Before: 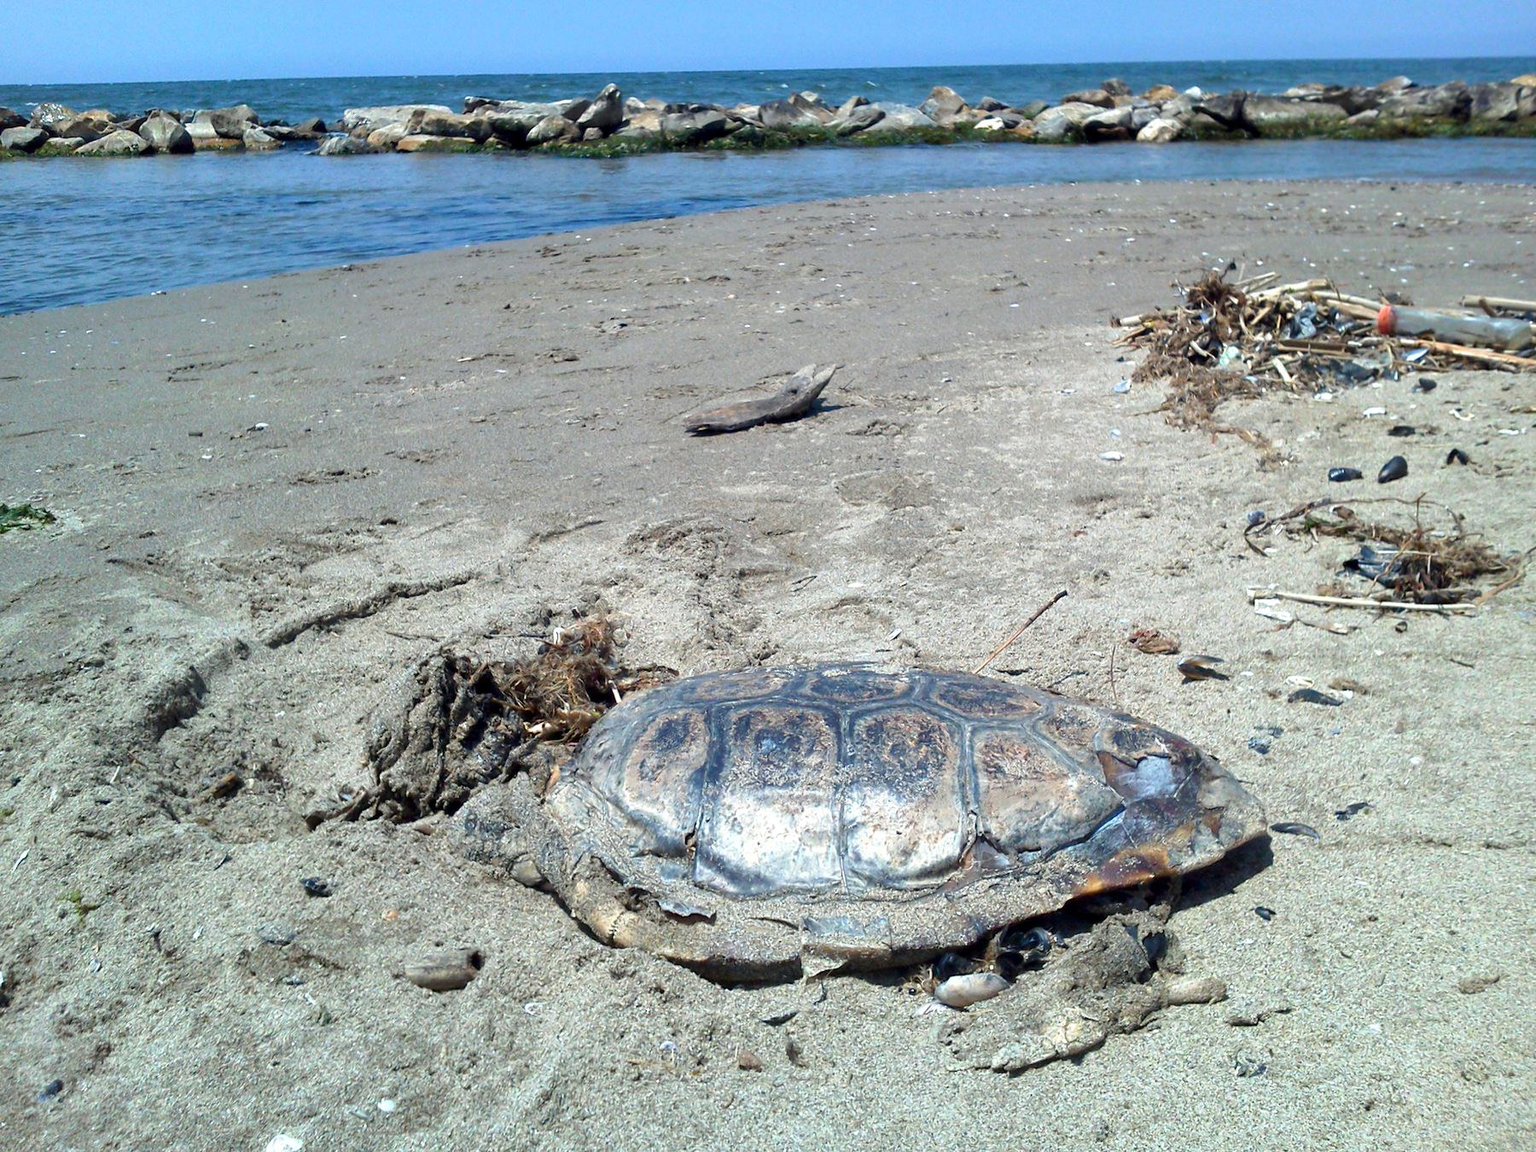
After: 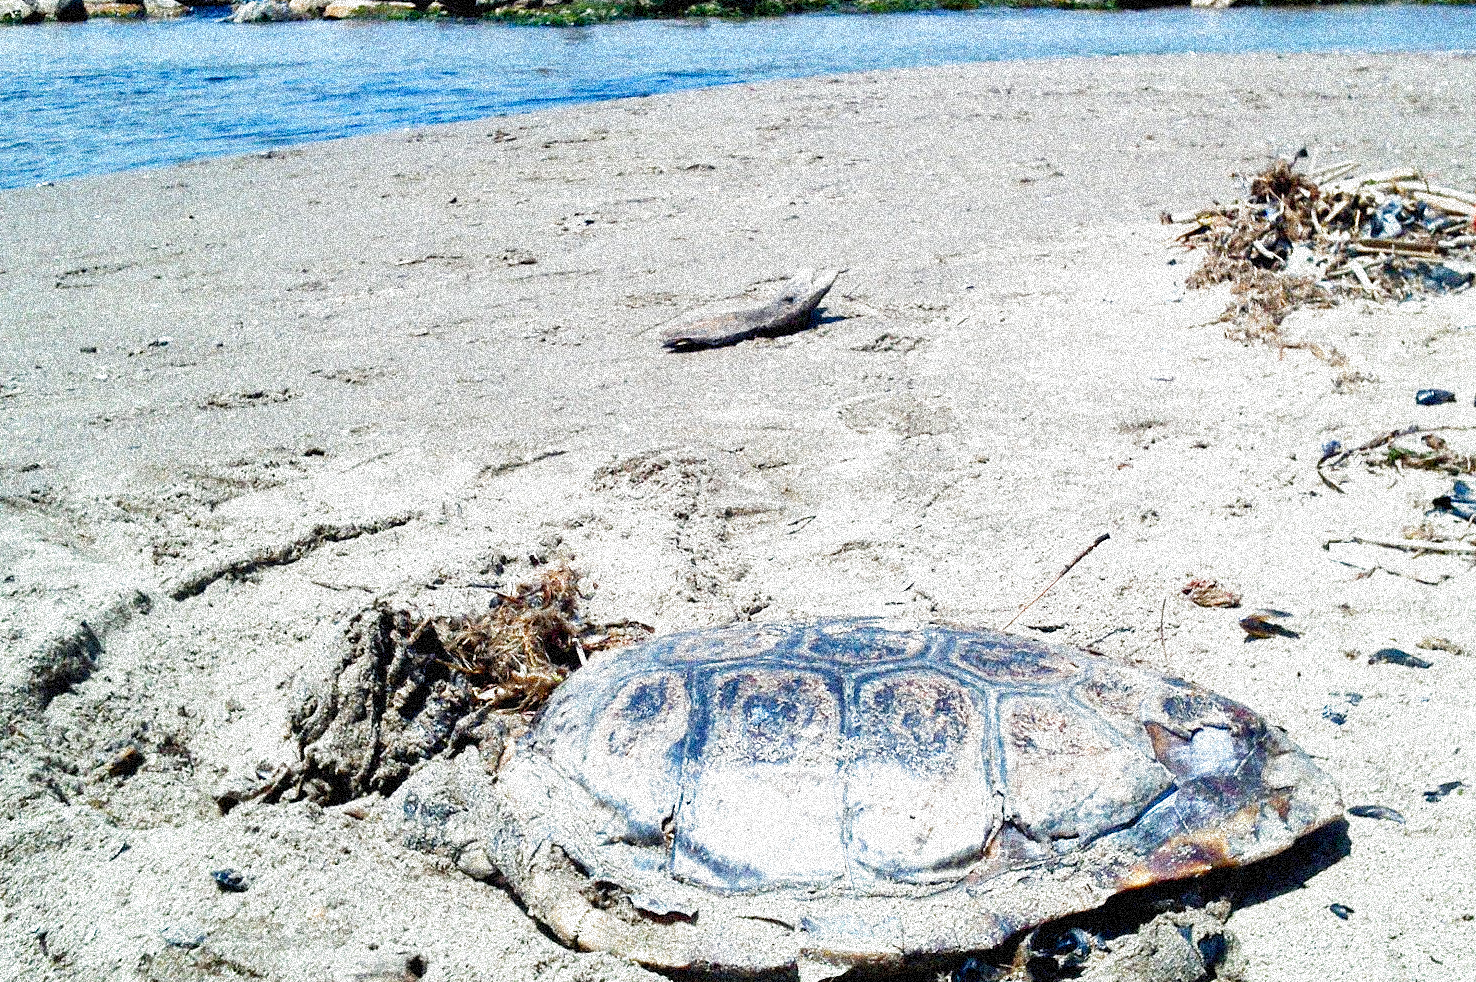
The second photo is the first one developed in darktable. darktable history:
filmic rgb: middle gray luminance 10%, black relative exposure -8.61 EV, white relative exposure 3.3 EV, threshold 6 EV, target black luminance 0%, hardness 5.2, latitude 44.69%, contrast 1.302, highlights saturation mix 5%, shadows ↔ highlights balance 24.64%, add noise in highlights 0, preserve chrominance no, color science v3 (2019), use custom middle-gray values true, iterations of high-quality reconstruction 0, contrast in highlights soft, enable highlight reconstruction true
crop: left 7.856%, top 11.836%, right 10.12%, bottom 15.387%
shadows and highlights: radius 125.46, shadows 30.51, highlights -30.51, low approximation 0.01, soften with gaussian
grain: coarseness 3.75 ISO, strength 100%, mid-tones bias 0%
